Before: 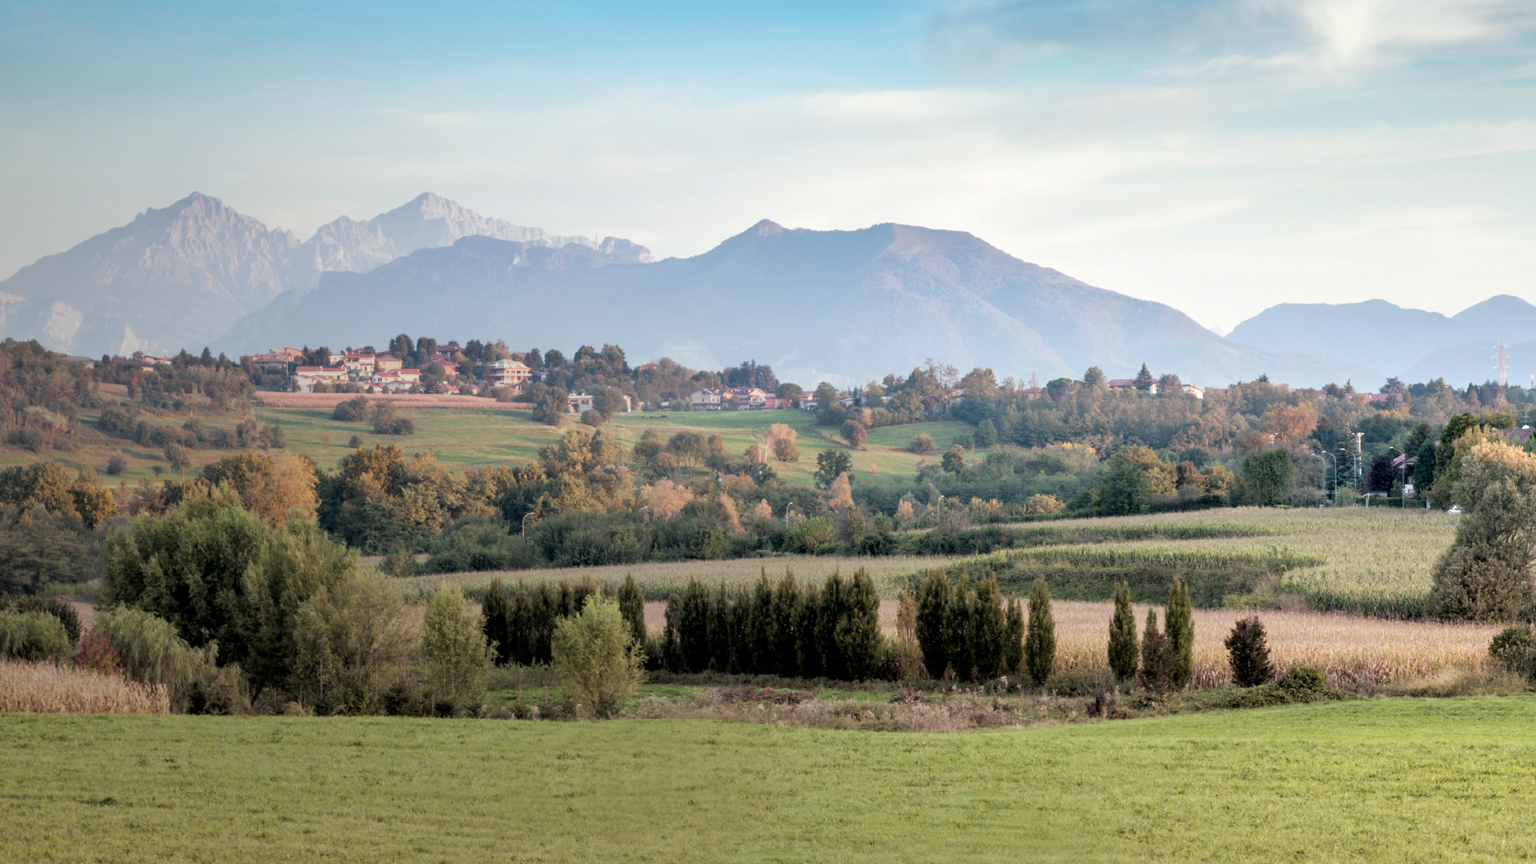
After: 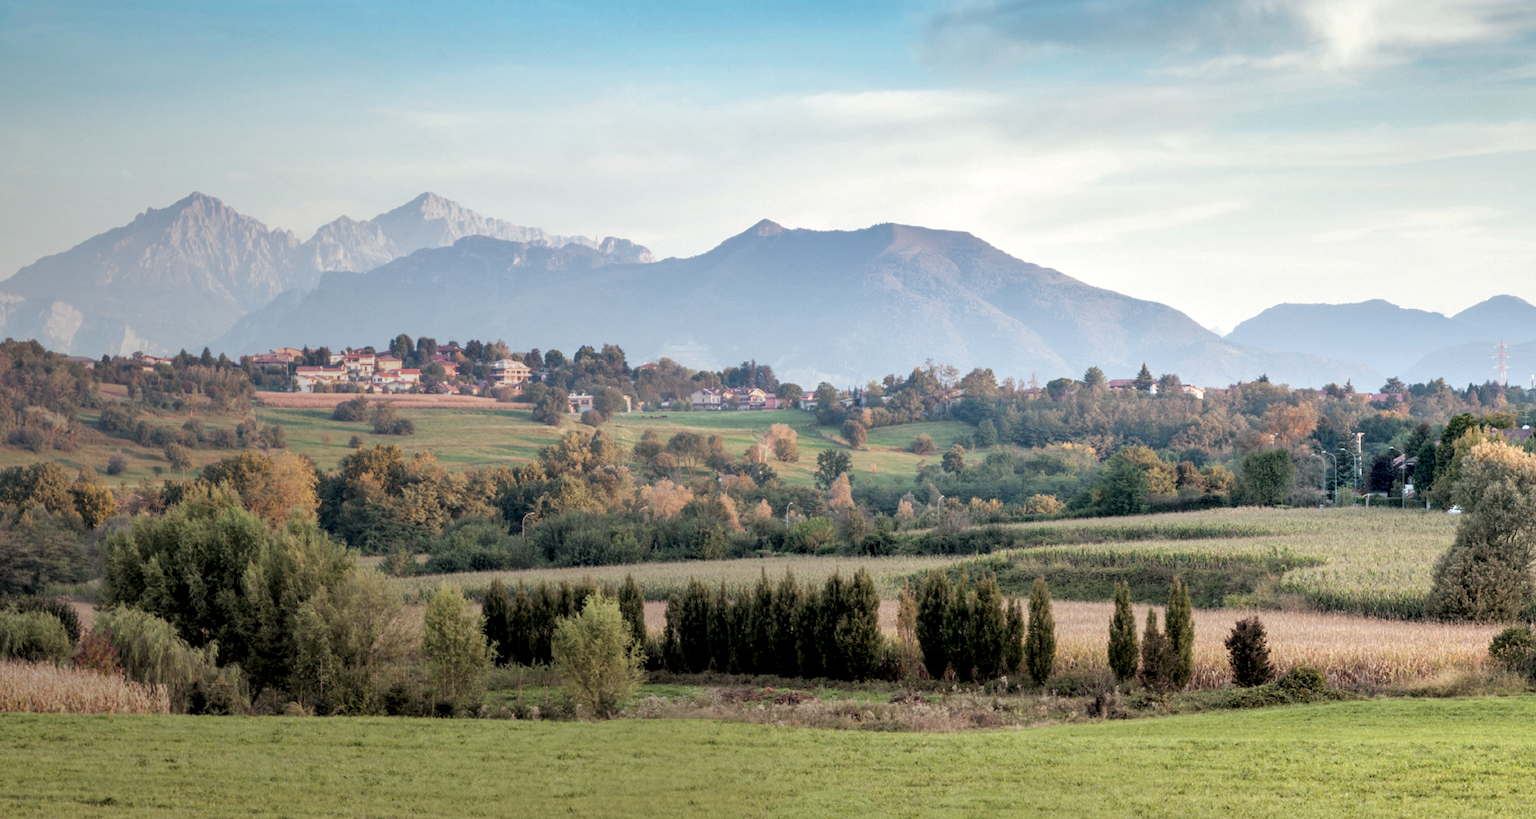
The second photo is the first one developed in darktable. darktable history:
local contrast: highlights 100%, shadows 100%, detail 120%, midtone range 0.2
crop and rotate: top 0%, bottom 5.097%
shadows and highlights: shadows 37.27, highlights -28.18, soften with gaussian
